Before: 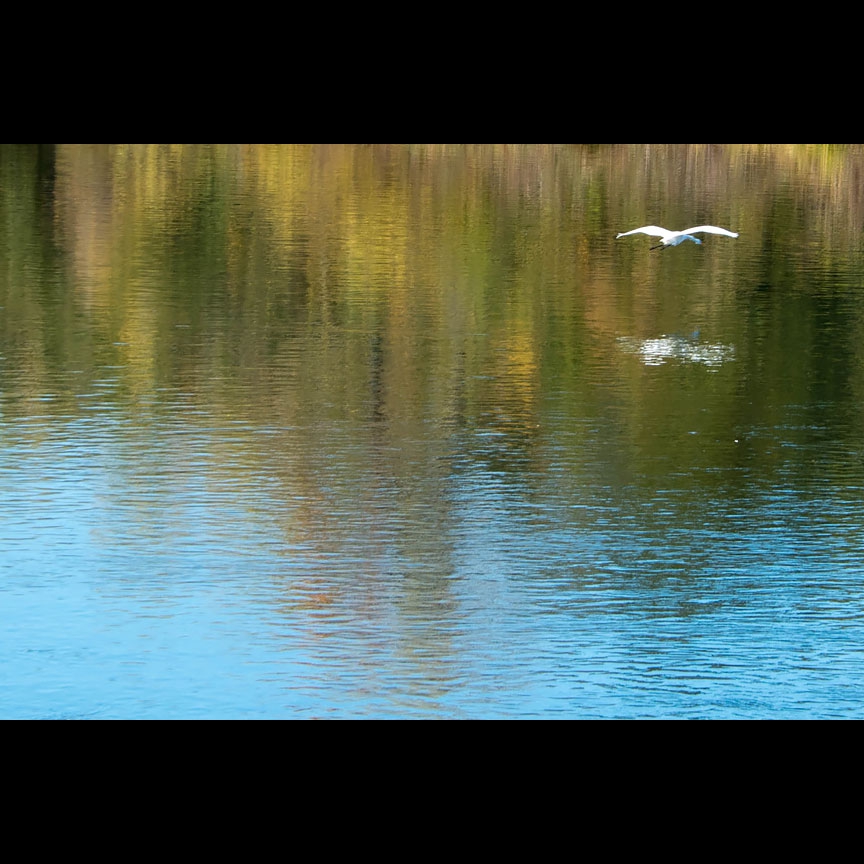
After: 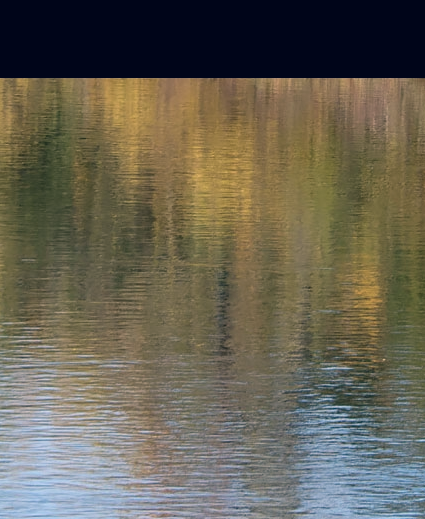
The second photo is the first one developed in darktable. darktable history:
crop: left 17.835%, top 7.675%, right 32.881%, bottom 32.213%
color correction: highlights a* 14.46, highlights b* 5.85, shadows a* -5.53, shadows b* -15.24, saturation 0.85
white balance: red 1, blue 1
